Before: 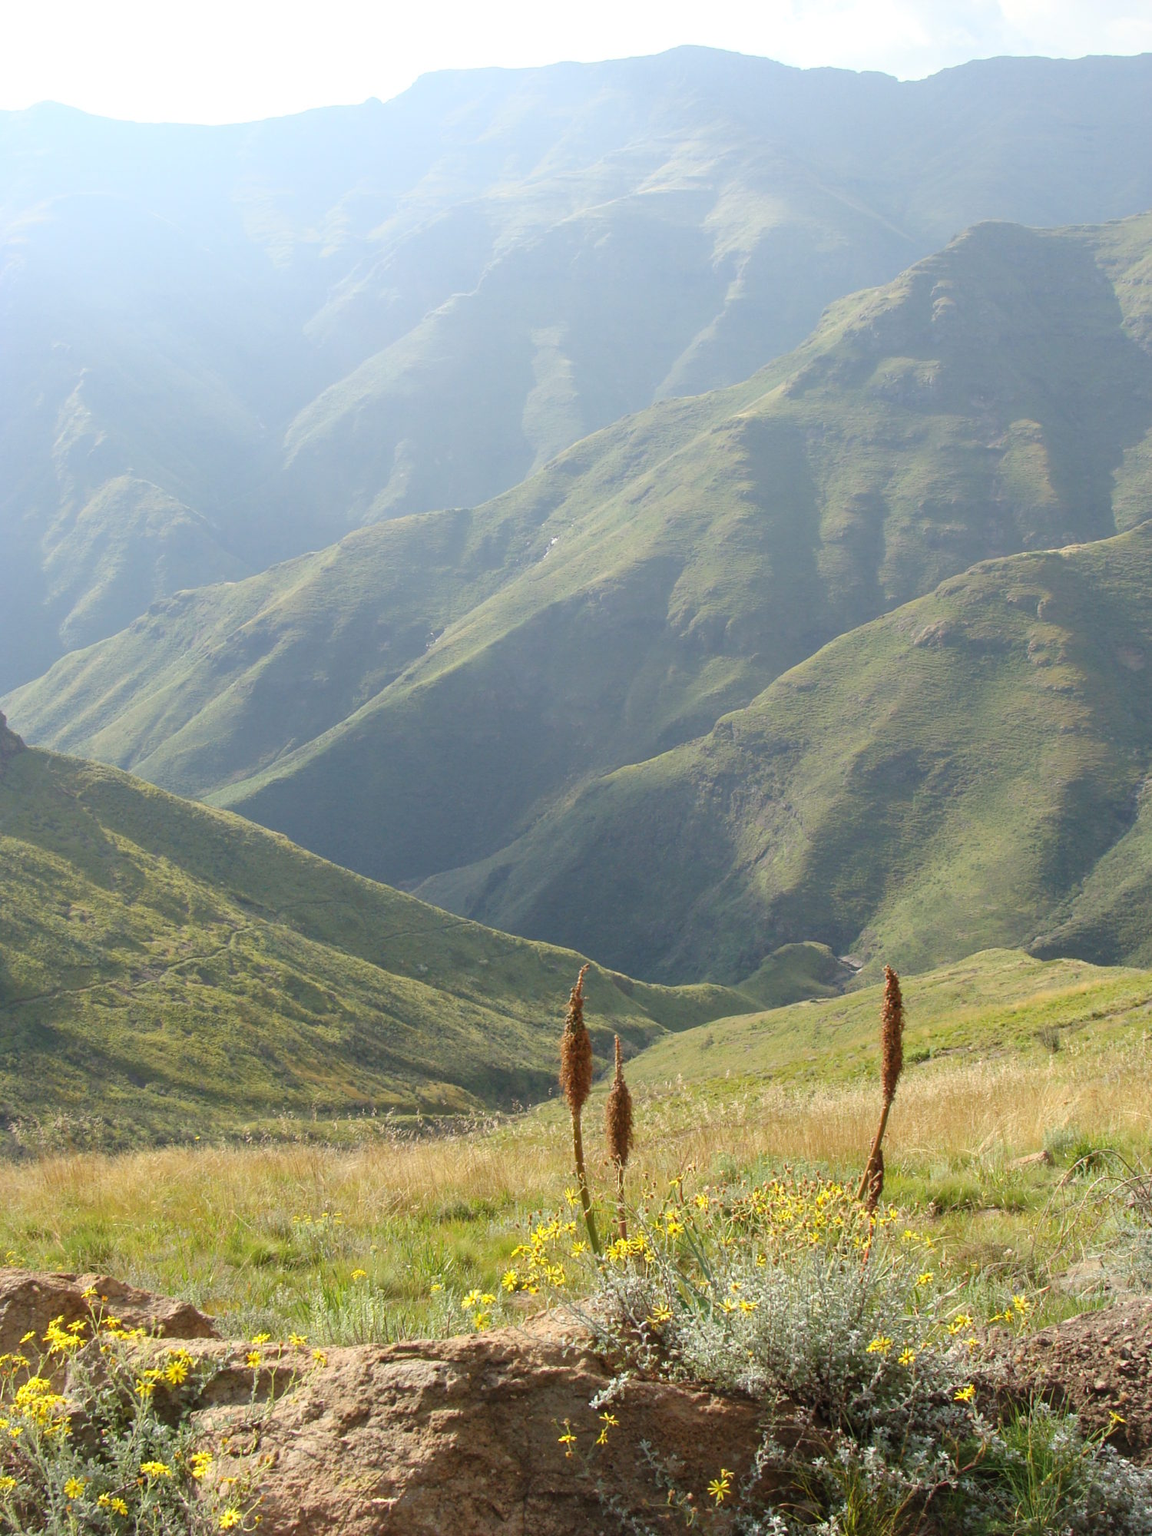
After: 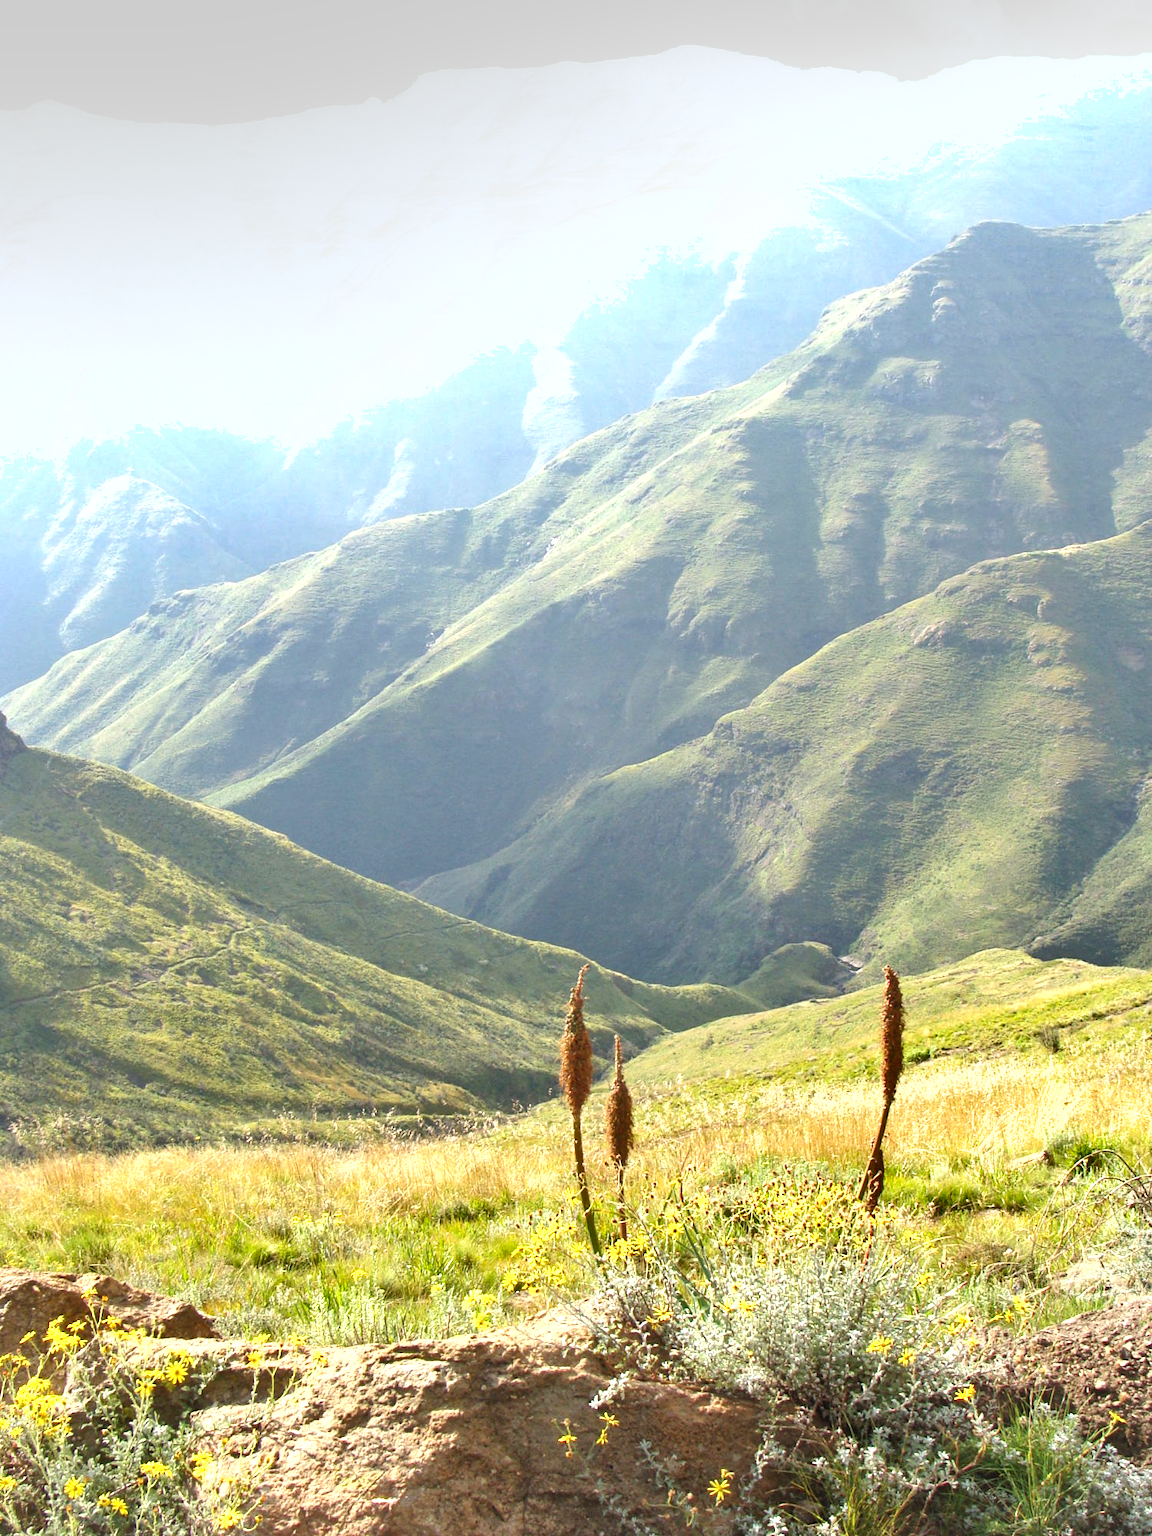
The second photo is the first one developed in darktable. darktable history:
exposure: exposure 1 EV, compensate highlight preservation false
shadows and highlights: soften with gaussian
